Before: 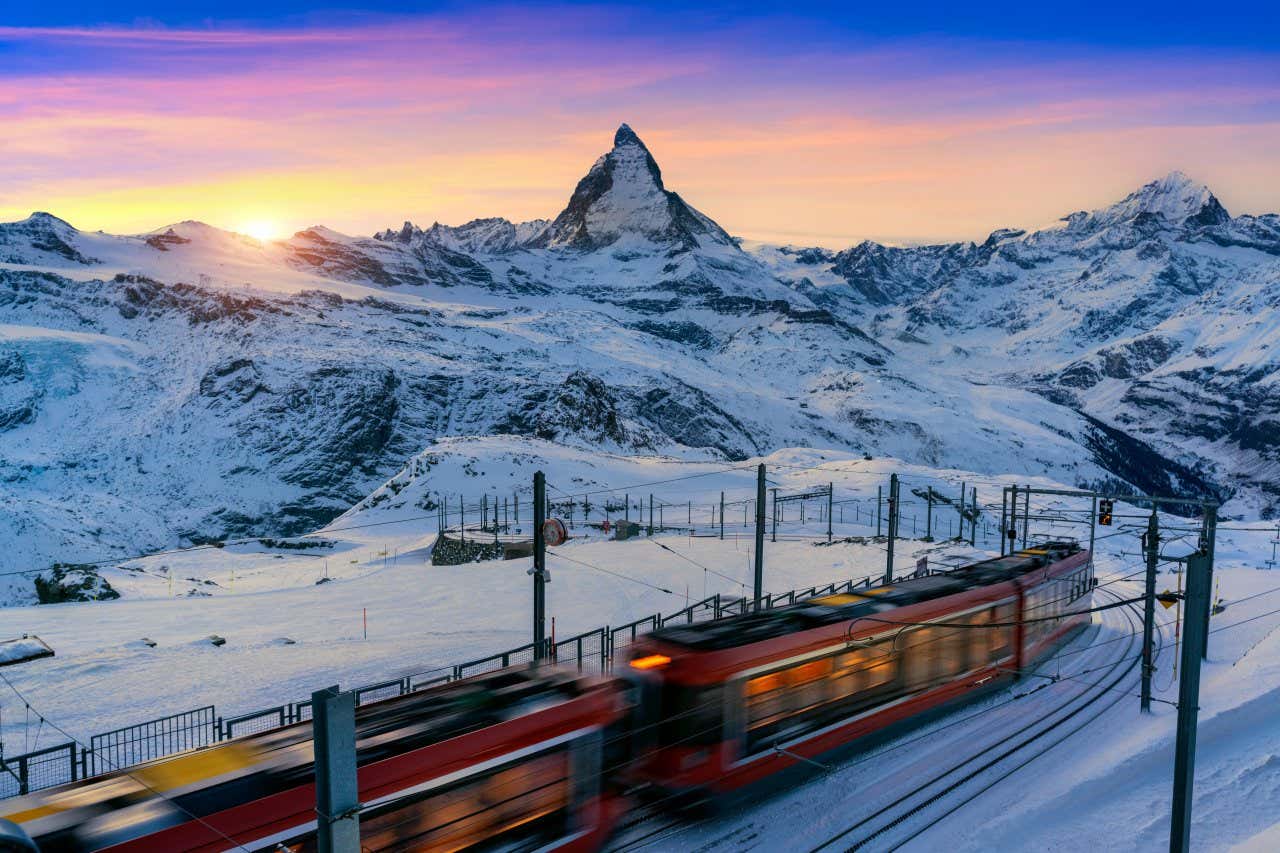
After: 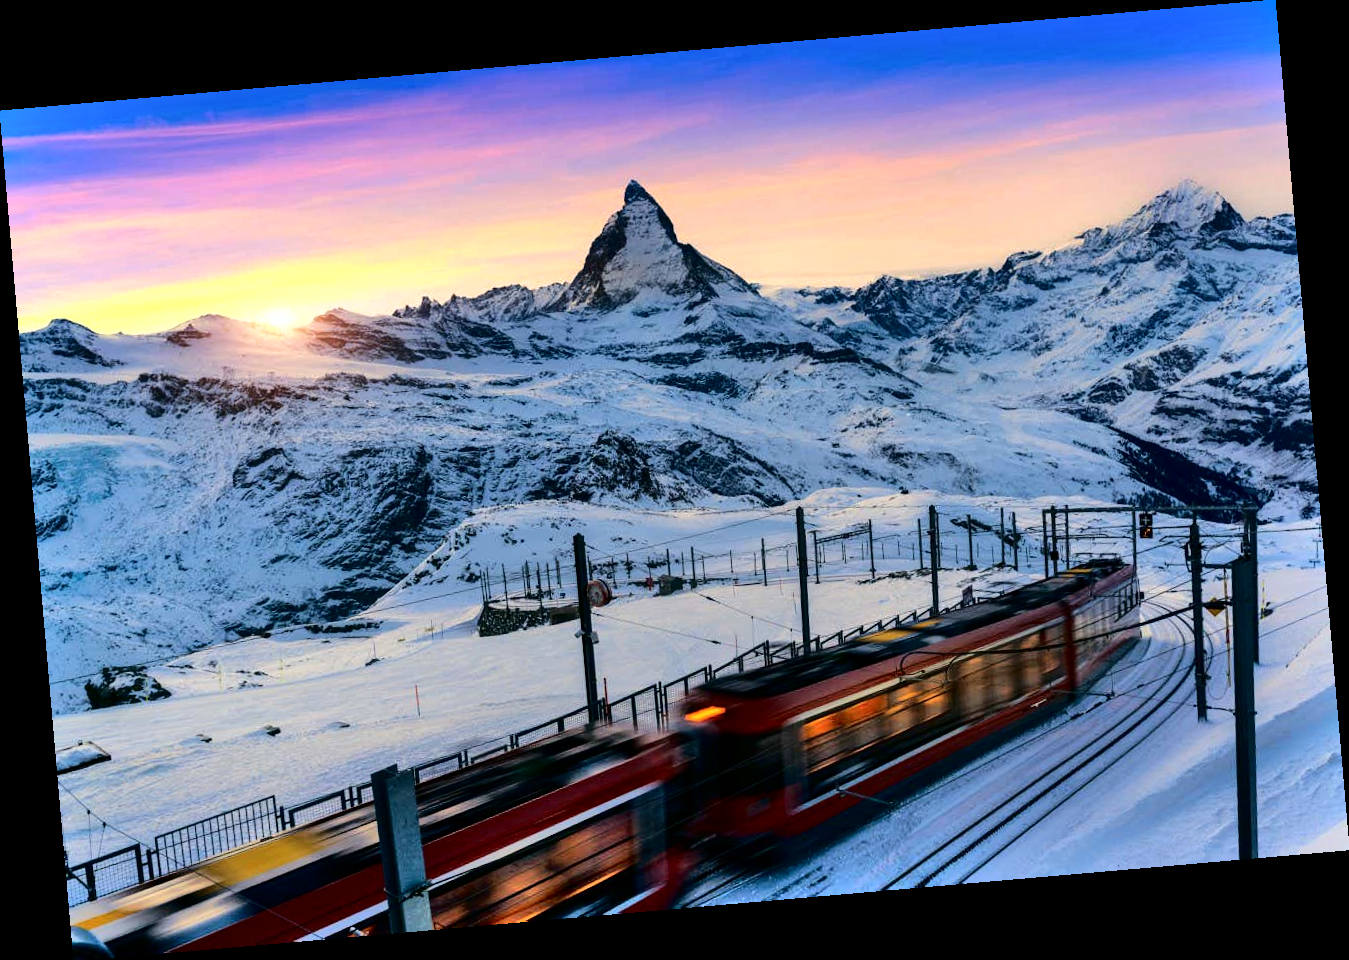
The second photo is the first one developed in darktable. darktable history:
tone equalizer: -8 EV -0.417 EV, -7 EV -0.389 EV, -6 EV -0.333 EV, -5 EV -0.222 EV, -3 EV 0.222 EV, -2 EV 0.333 EV, -1 EV 0.389 EV, +0 EV 0.417 EV, edges refinement/feathering 500, mask exposure compensation -1.57 EV, preserve details no
fill light: exposure -2 EV, width 8.6
rotate and perspective: rotation -4.98°, automatic cropping off
shadows and highlights: highlights color adjustment 0%, soften with gaussian
